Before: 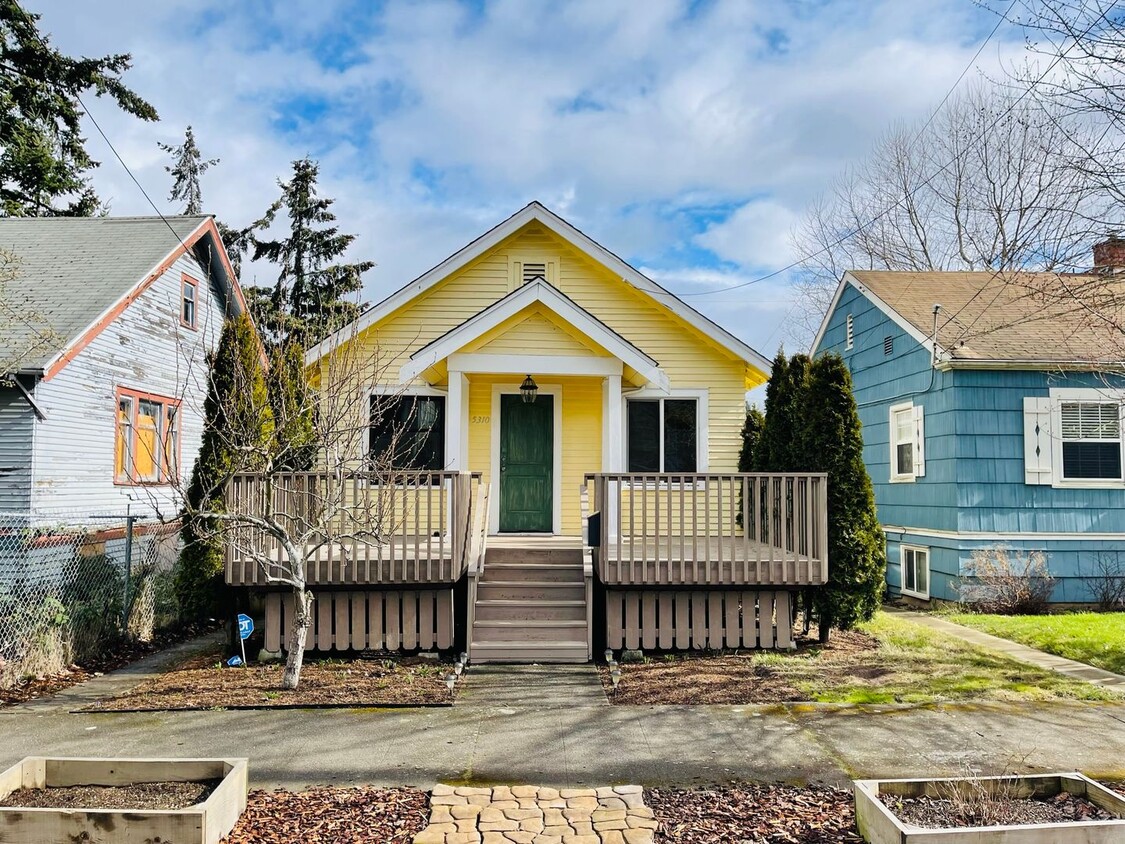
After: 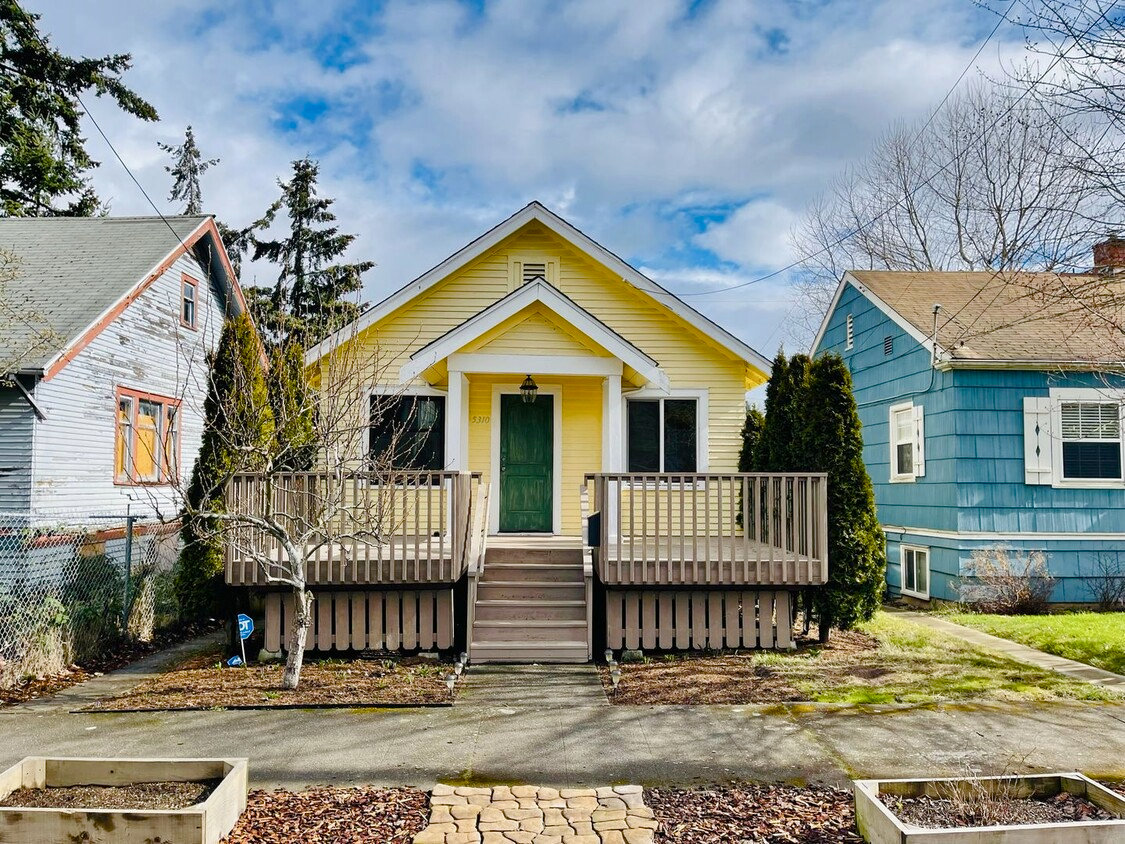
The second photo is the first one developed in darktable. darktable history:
color balance rgb: perceptual saturation grading › global saturation 20%, perceptual saturation grading › highlights -25.498%, perceptual saturation grading › shadows 49.458%, global vibrance 9.875%
shadows and highlights: shadows 4.61, soften with gaussian
tone equalizer: edges refinement/feathering 500, mask exposure compensation -1.57 EV, preserve details no
contrast brightness saturation: saturation -0.097
